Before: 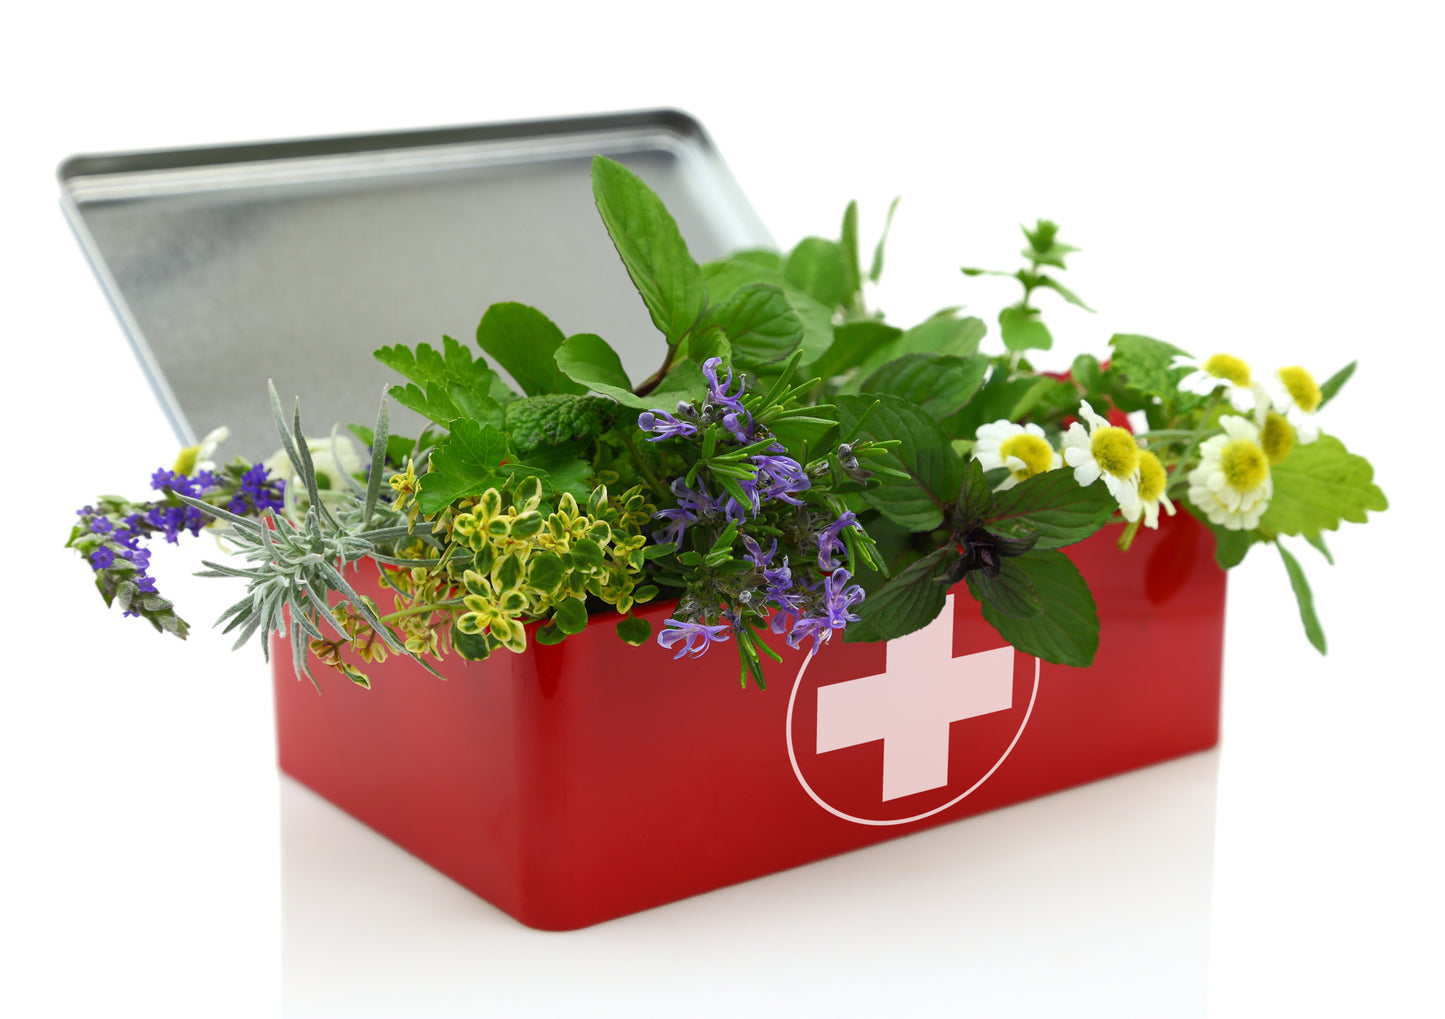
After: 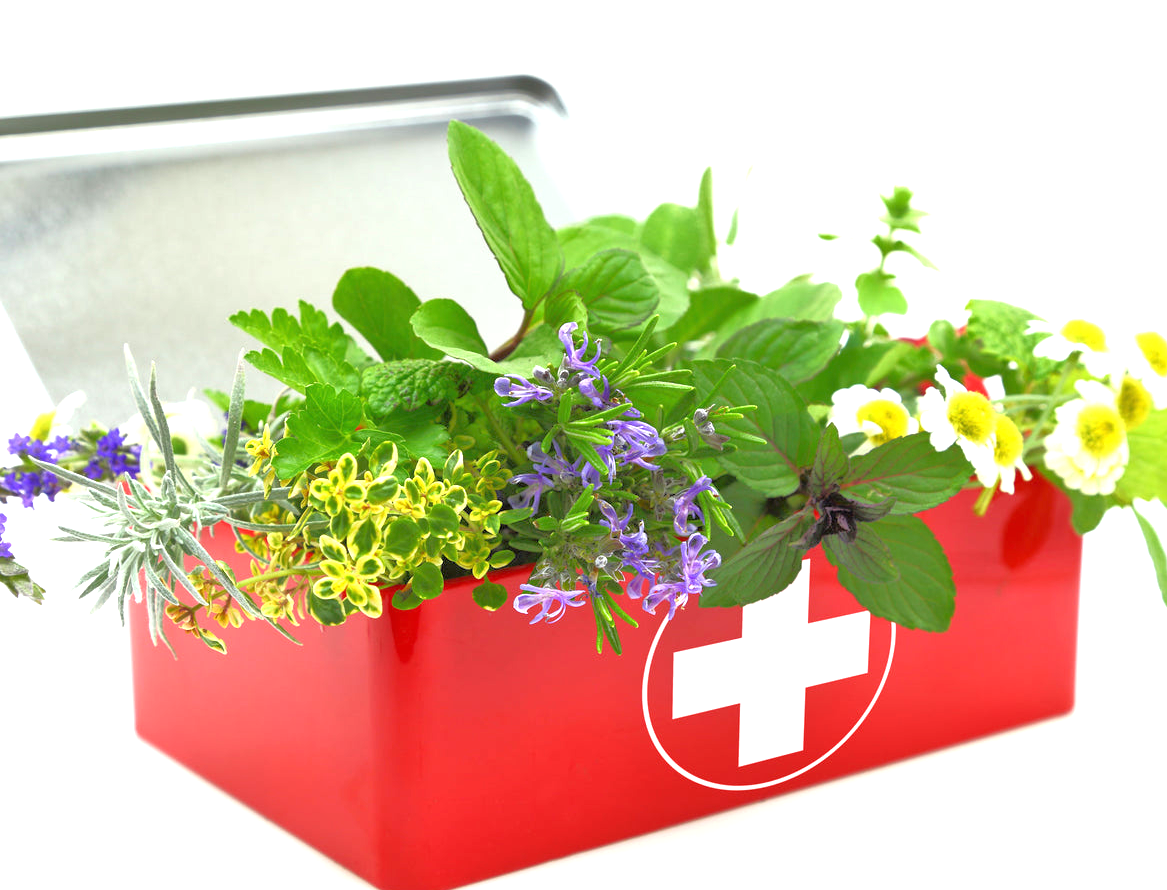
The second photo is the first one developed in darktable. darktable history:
tone equalizer: -7 EV 0.145 EV, -6 EV 0.634 EV, -5 EV 1.13 EV, -4 EV 1.37 EV, -3 EV 1.12 EV, -2 EV 0.6 EV, -1 EV 0.159 EV
exposure: black level correction 0, exposure 1.099 EV, compensate exposure bias true, compensate highlight preservation false
crop: left 9.97%, top 3.51%, right 9.208%, bottom 9.105%
